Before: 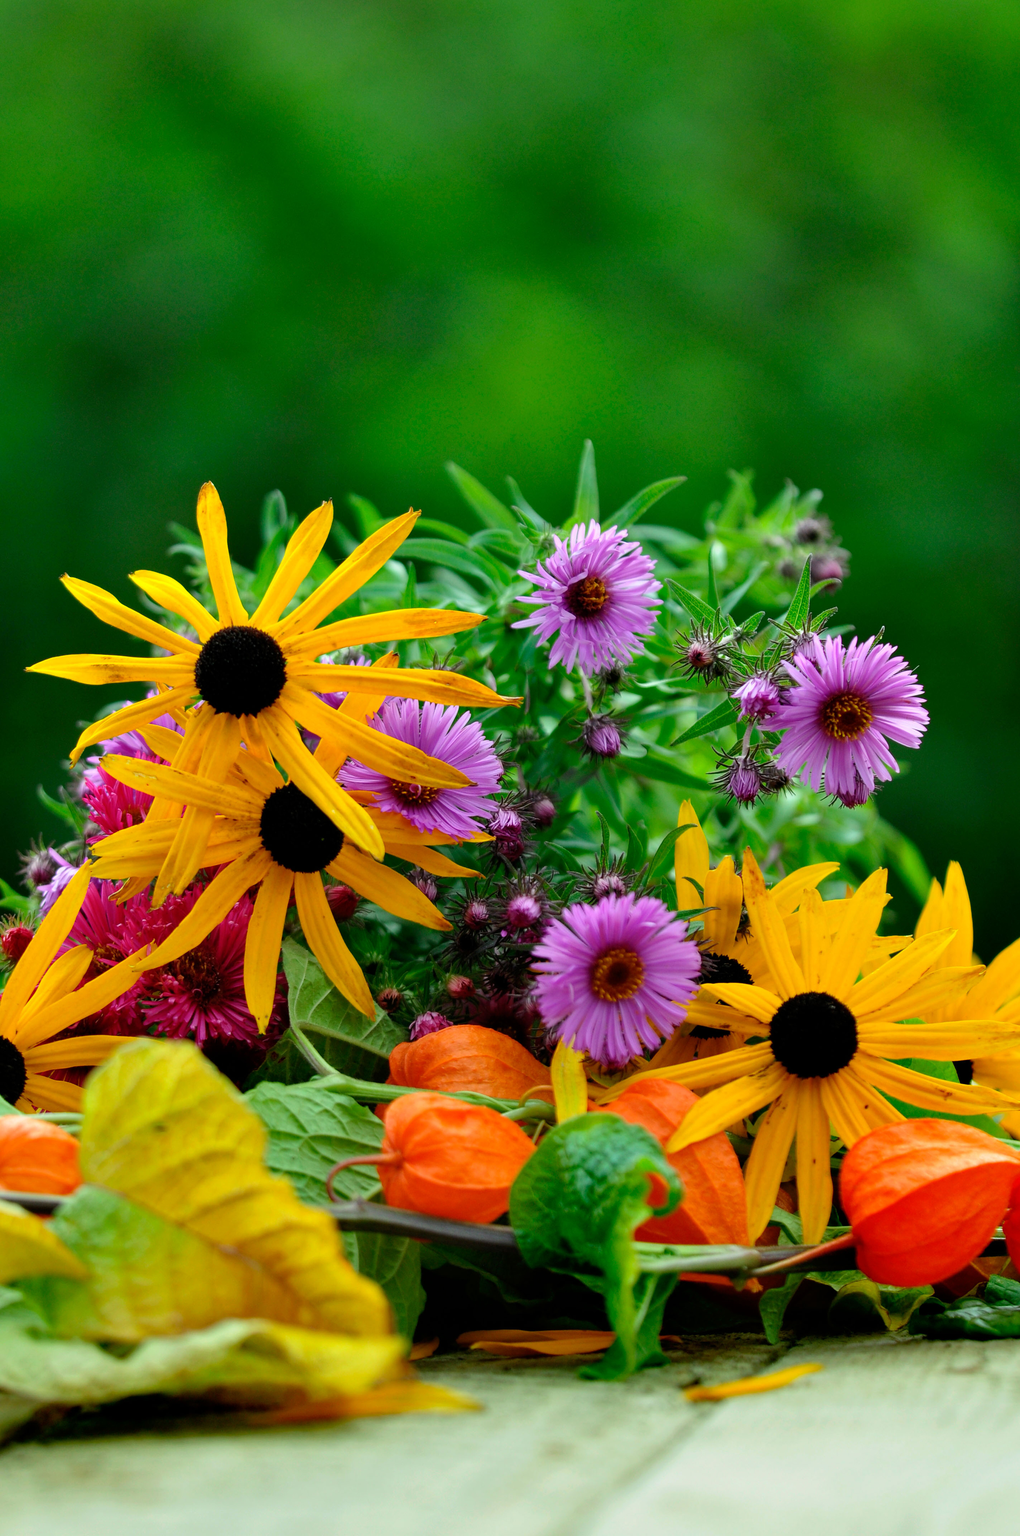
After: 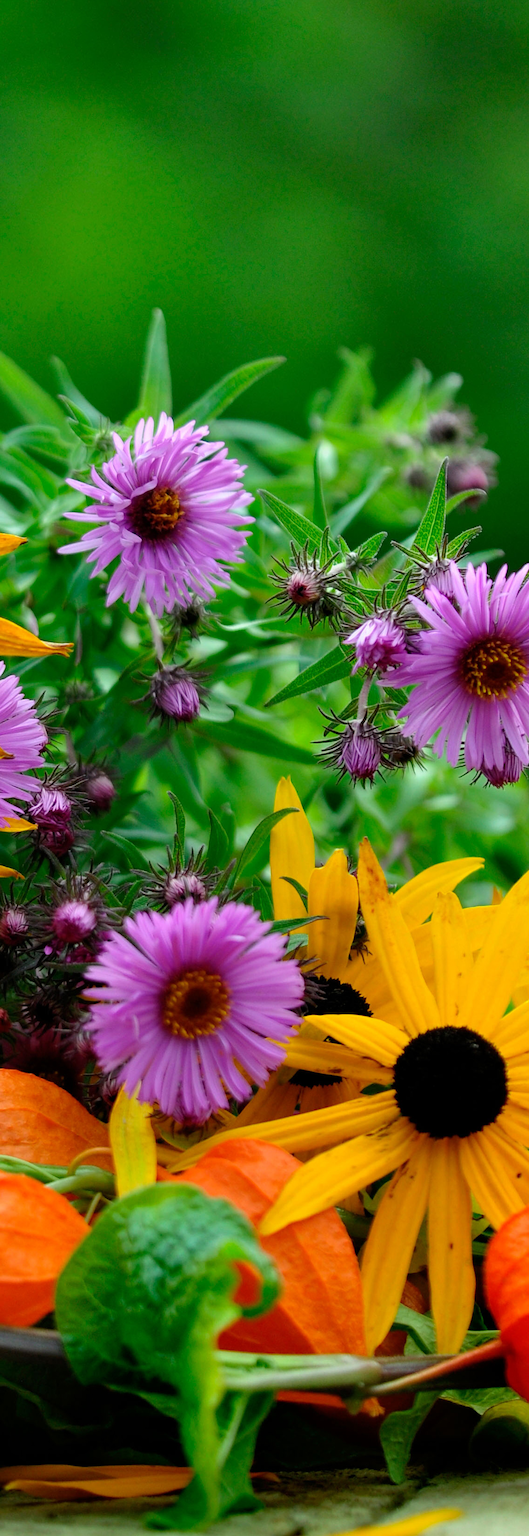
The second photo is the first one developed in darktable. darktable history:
crop: left 45.79%, top 13.176%, right 14.18%, bottom 9.804%
